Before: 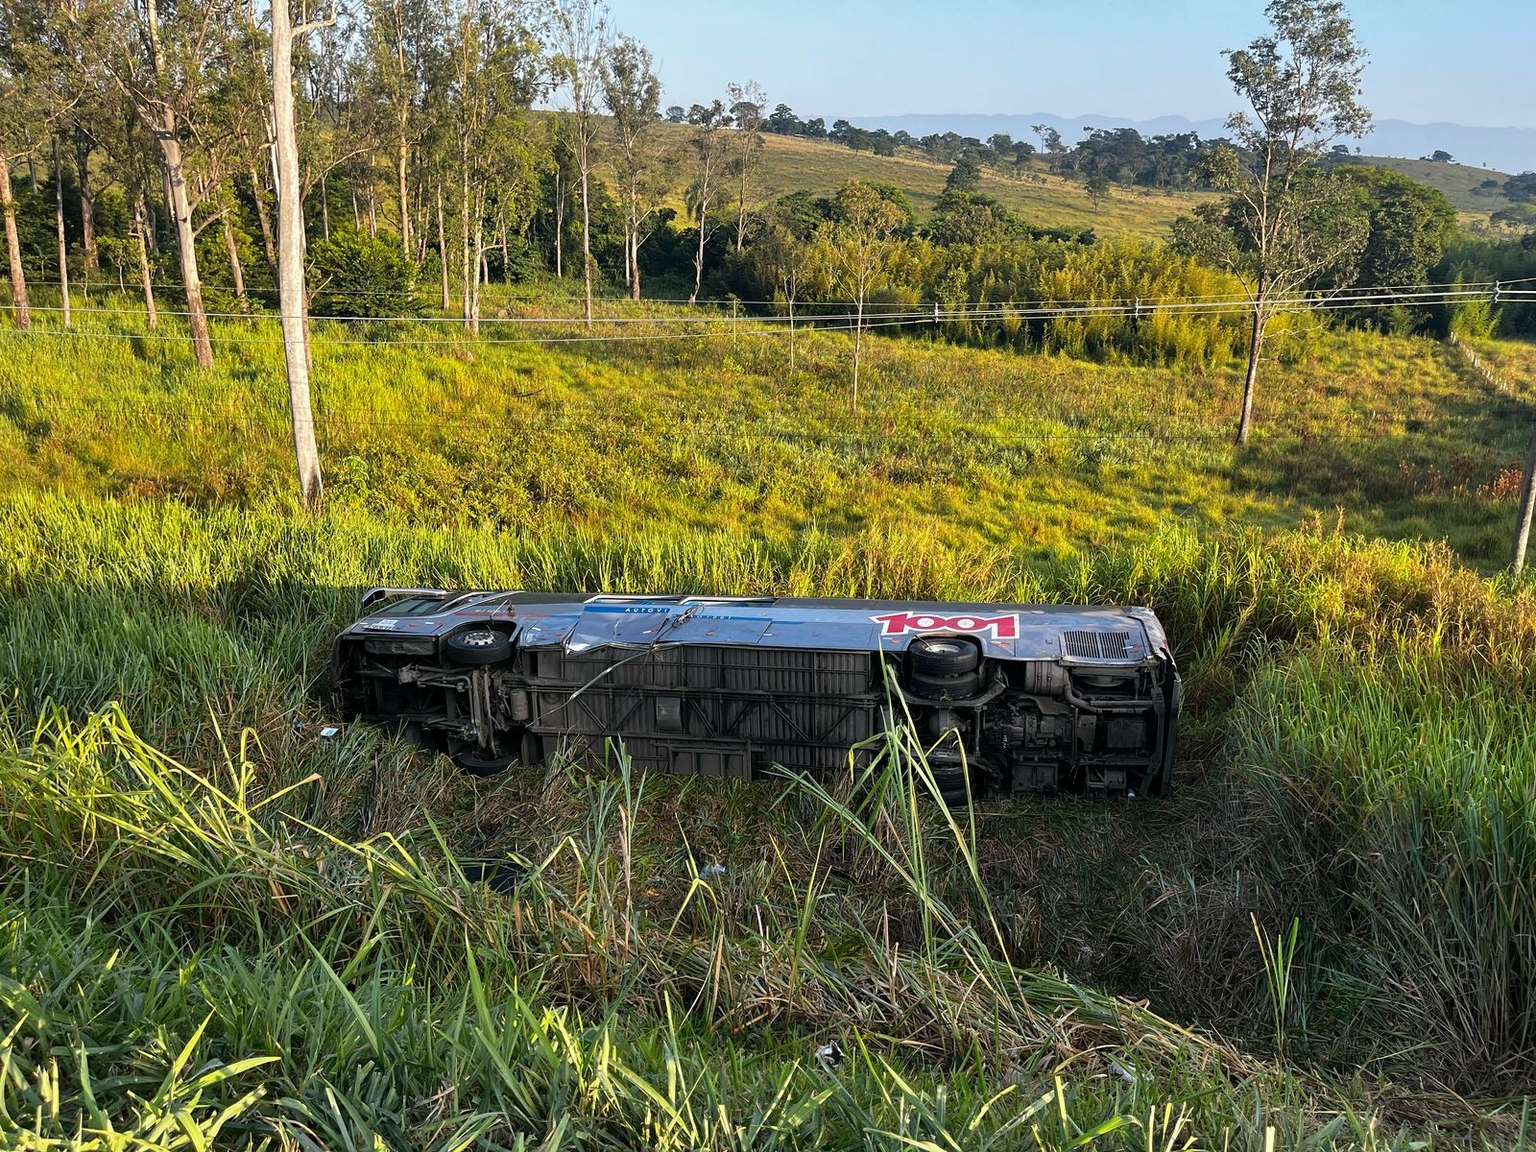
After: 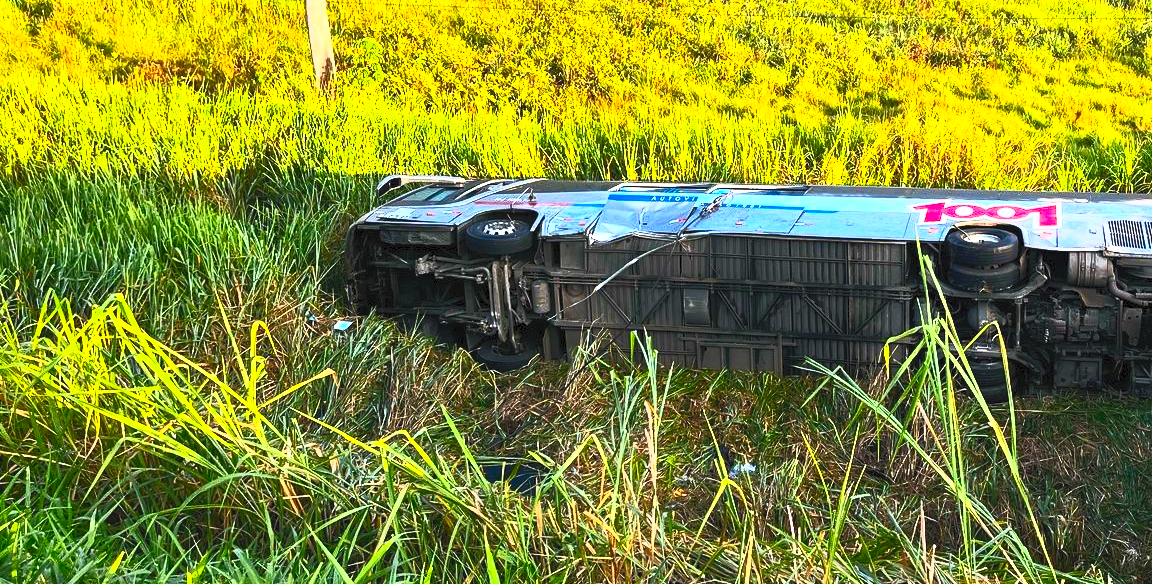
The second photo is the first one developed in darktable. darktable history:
contrast brightness saturation: contrast 0.996, brightness 0.98, saturation 0.981
crop: top 36.456%, right 27.959%, bottom 14.875%
